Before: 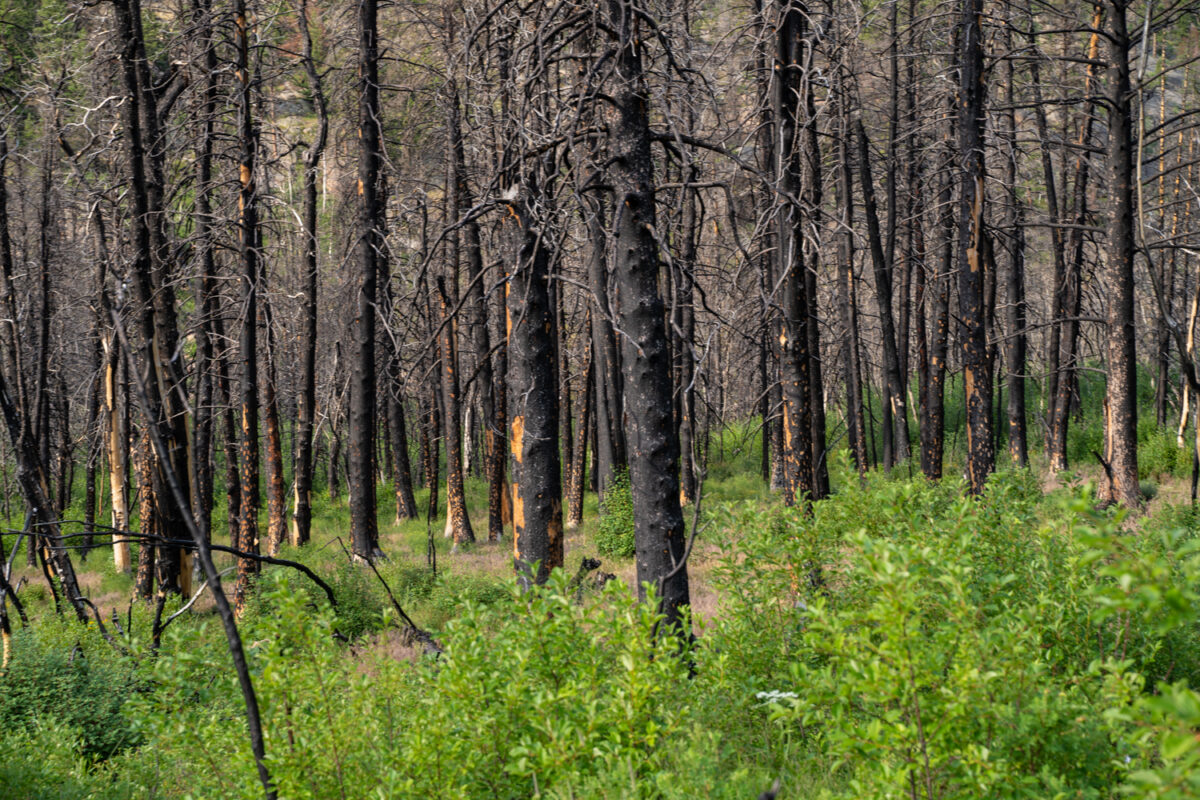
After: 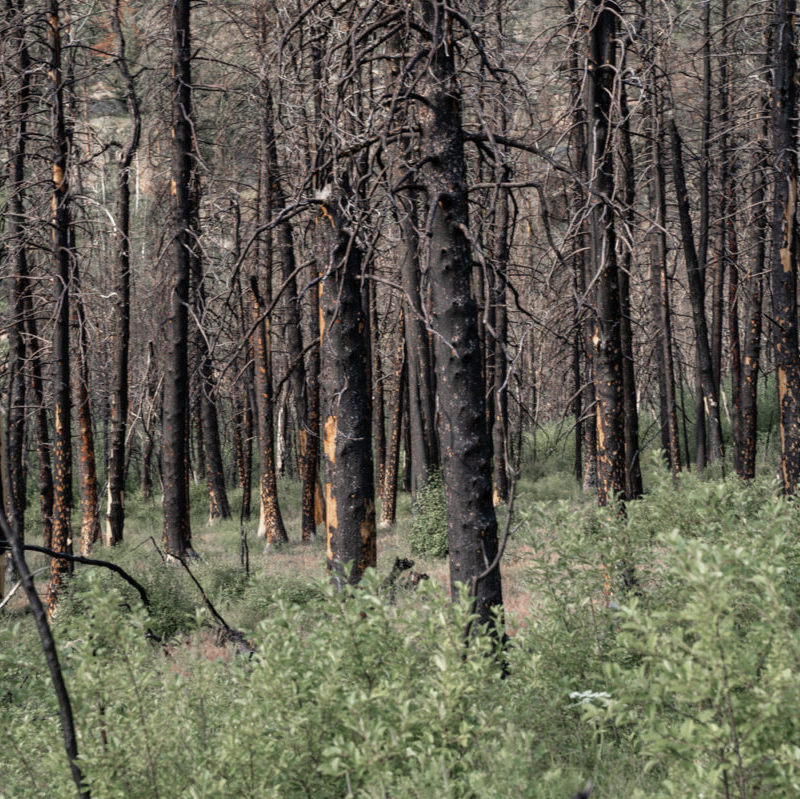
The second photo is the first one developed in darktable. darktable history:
crop and rotate: left 15.601%, right 17.701%
color zones: curves: ch1 [(0, 0.708) (0.088, 0.648) (0.245, 0.187) (0.429, 0.326) (0.571, 0.498) (0.714, 0.5) (0.857, 0.5) (1, 0.708)]
